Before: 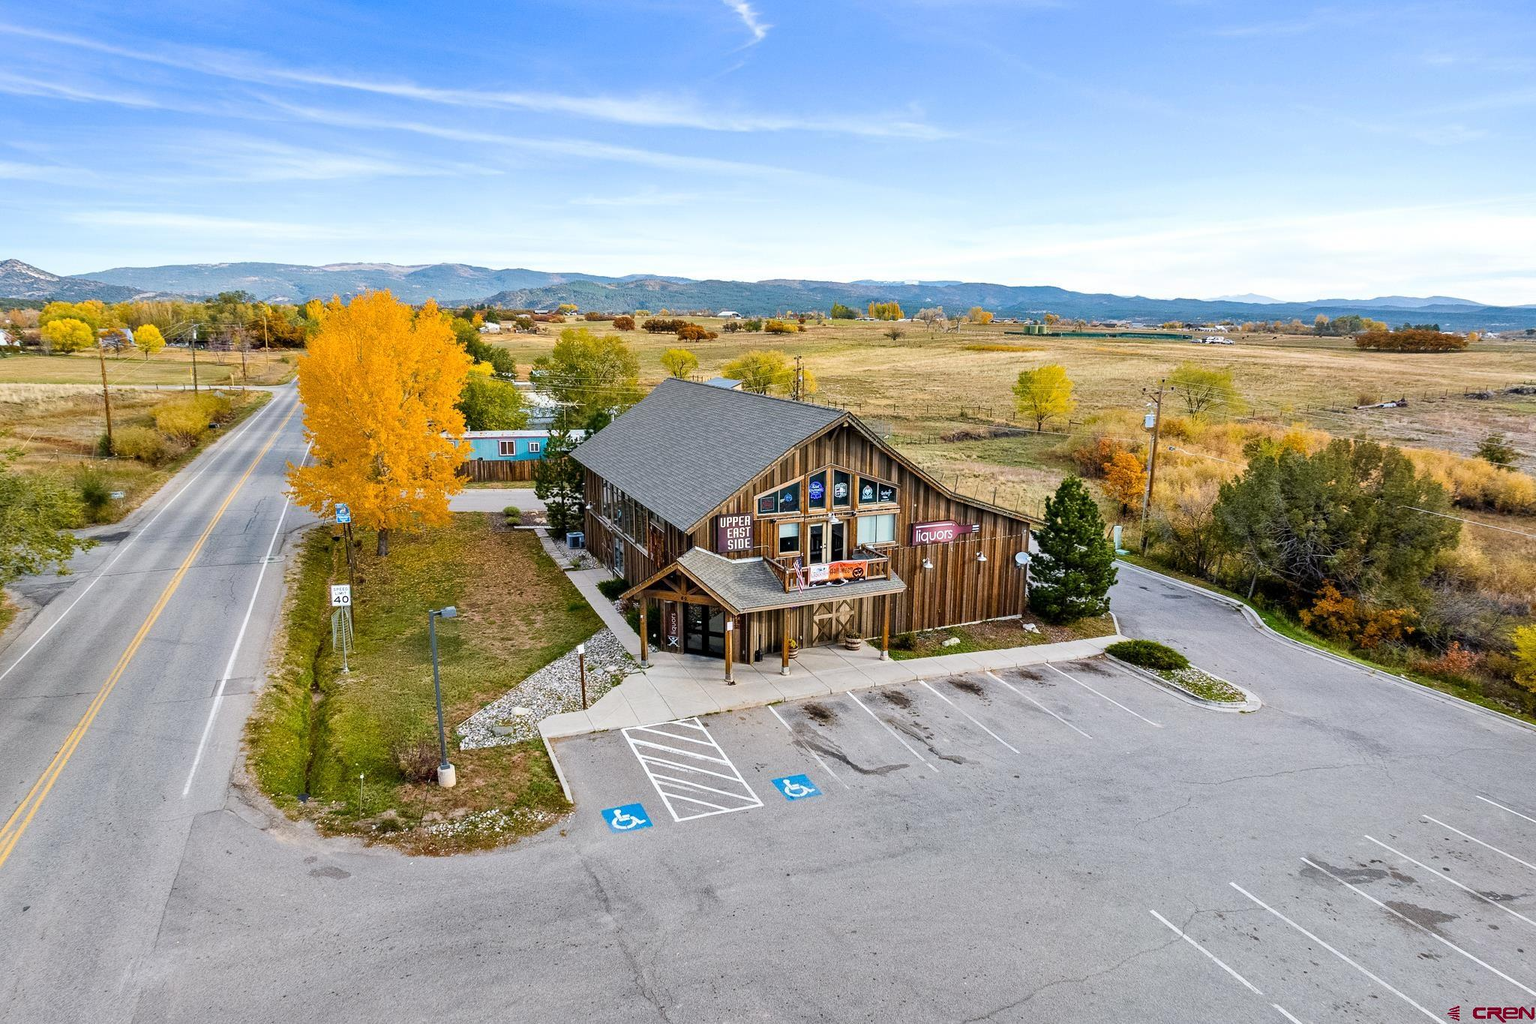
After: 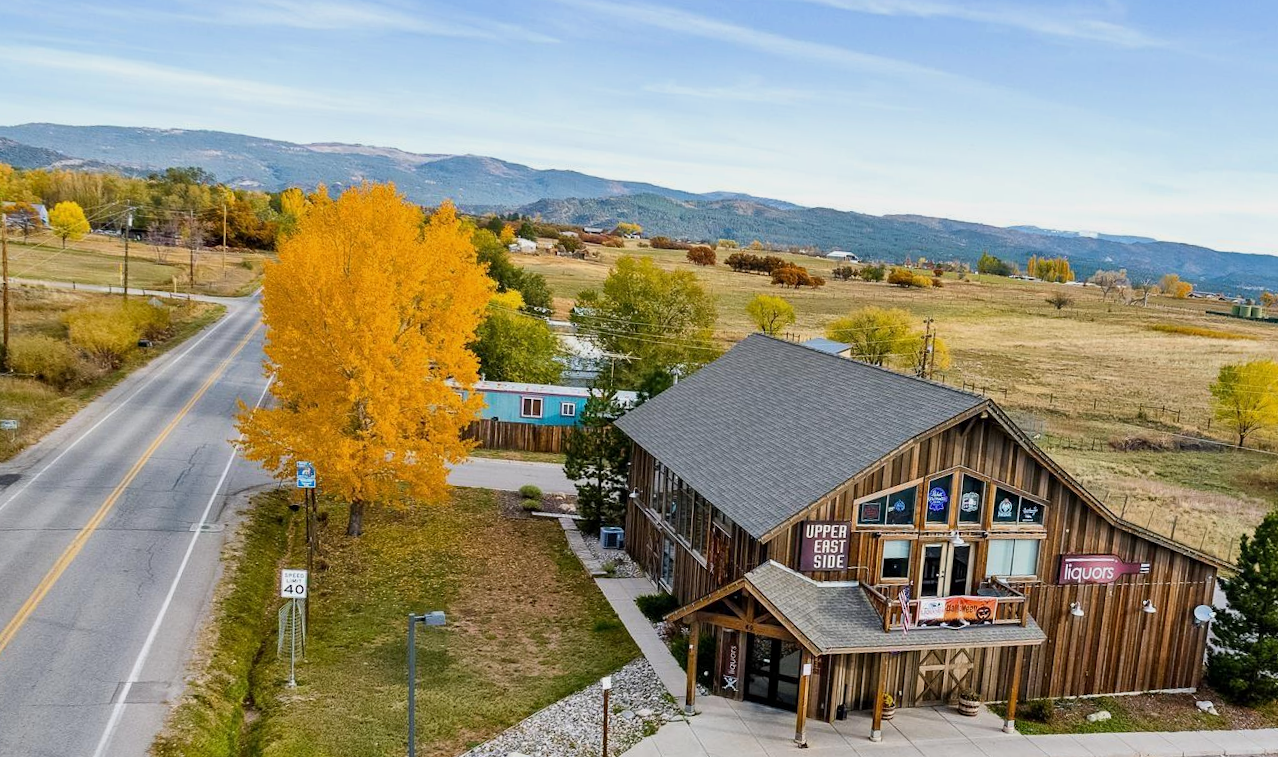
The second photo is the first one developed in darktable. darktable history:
exposure: exposure -0.242 EV, compensate highlight preservation false
crop and rotate: angle -4.99°, left 2.122%, top 6.945%, right 27.566%, bottom 30.519%
local contrast: mode bilateral grid, contrast 15, coarseness 36, detail 105%, midtone range 0.2
